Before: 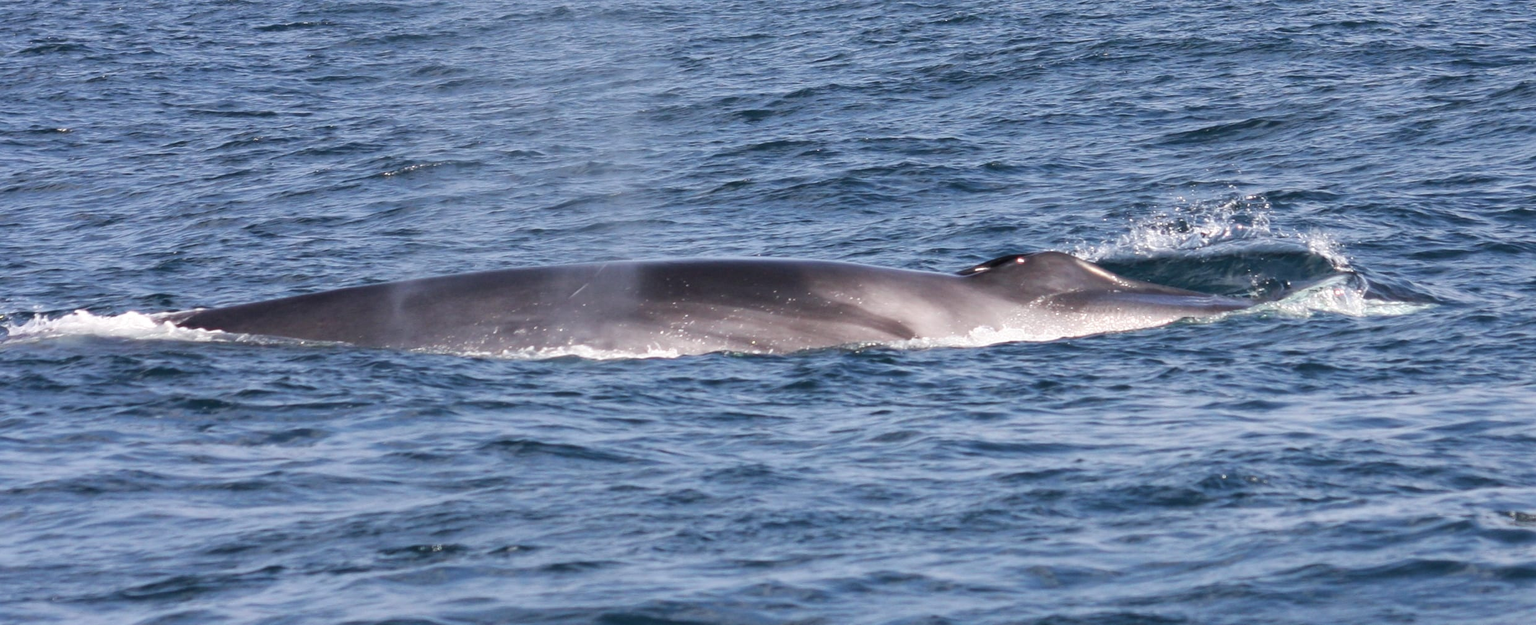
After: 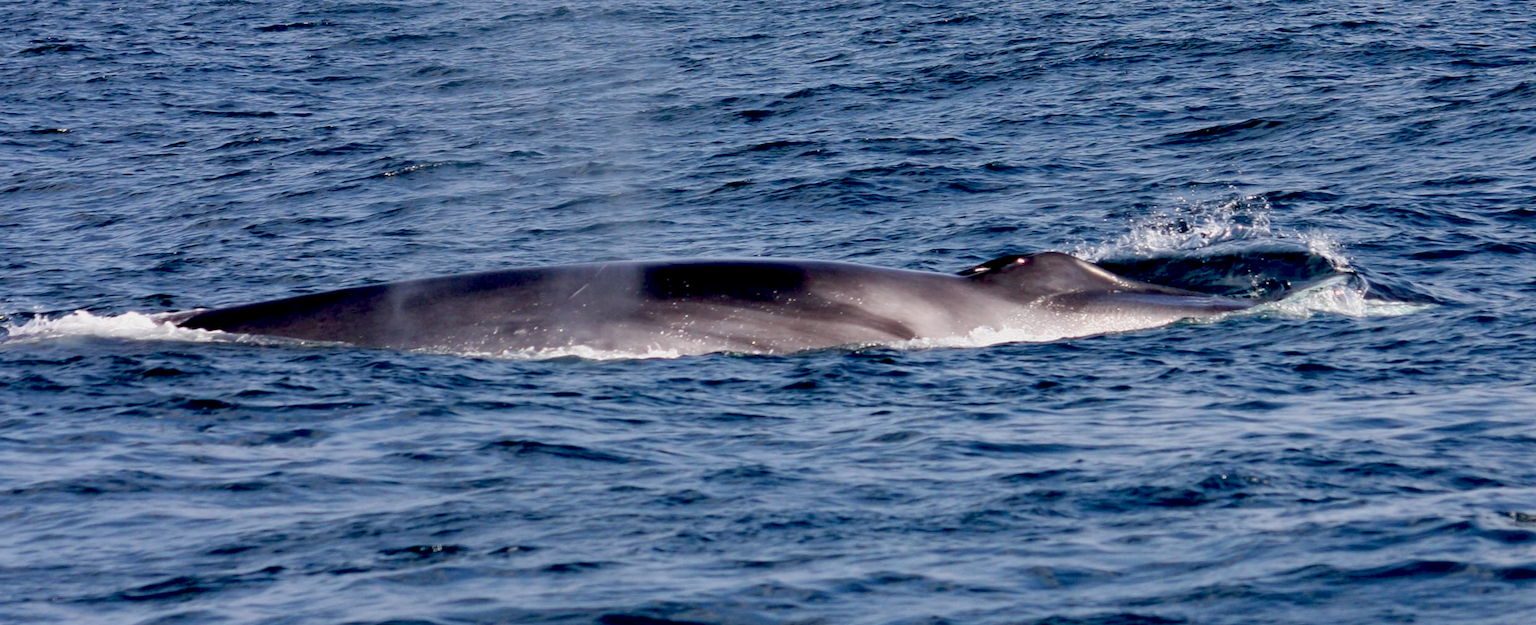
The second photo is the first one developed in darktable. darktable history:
grain: coarseness 0.81 ISO, strength 1.34%, mid-tones bias 0%
exposure: black level correction 0.046, exposure -0.228 EV, compensate highlight preservation false
tone curve: curves: ch0 [(0, 0) (0.003, 0.003) (0.011, 0.011) (0.025, 0.025) (0.044, 0.045) (0.069, 0.07) (0.1, 0.1) (0.136, 0.137) (0.177, 0.179) (0.224, 0.226) (0.277, 0.279) (0.335, 0.338) (0.399, 0.402) (0.468, 0.472) (0.543, 0.547) (0.623, 0.628) (0.709, 0.715) (0.801, 0.807) (0.898, 0.902) (1, 1)], preserve colors none
